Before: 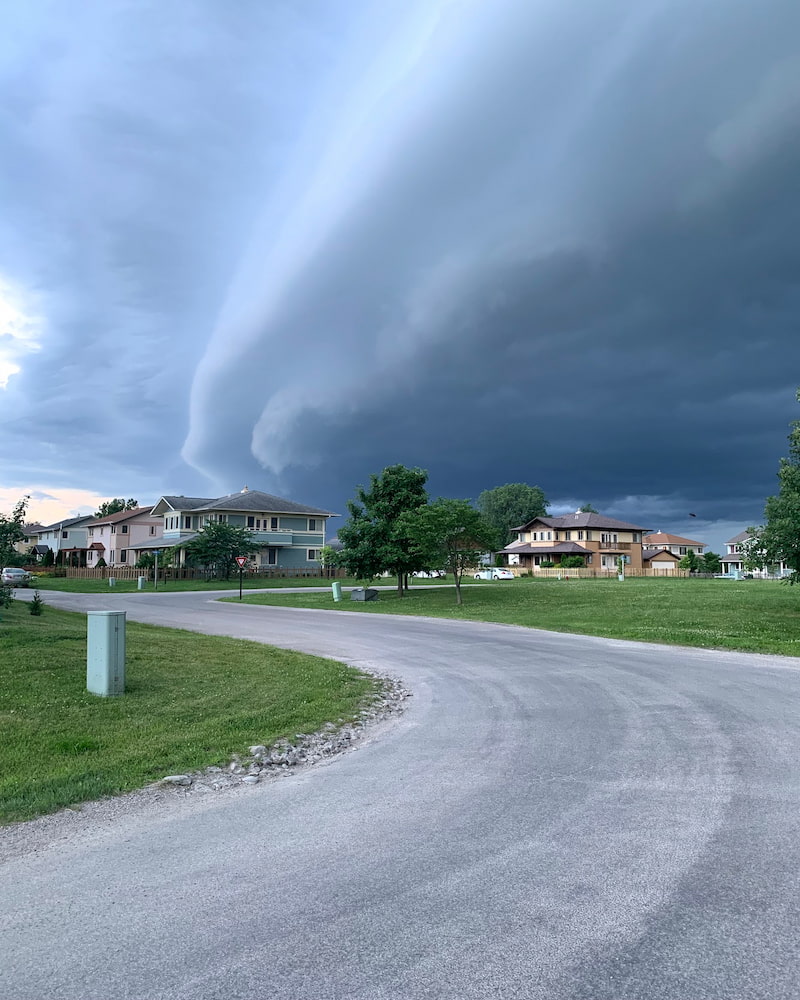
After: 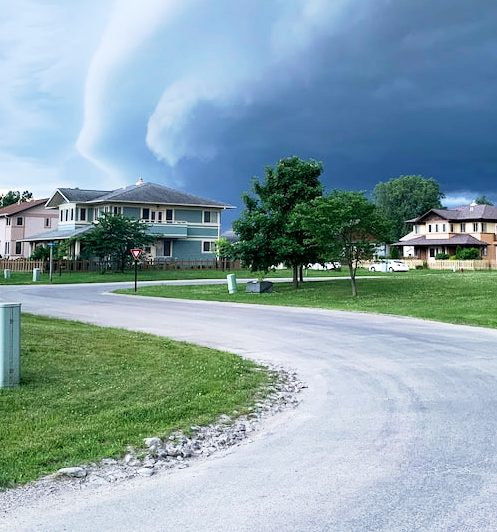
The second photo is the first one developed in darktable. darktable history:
crop: left 13.231%, top 30.82%, right 24.536%, bottom 15.953%
base curve: curves: ch0 [(0, 0) (0.005, 0.002) (0.193, 0.295) (0.399, 0.664) (0.75, 0.928) (1, 1)], preserve colors none
